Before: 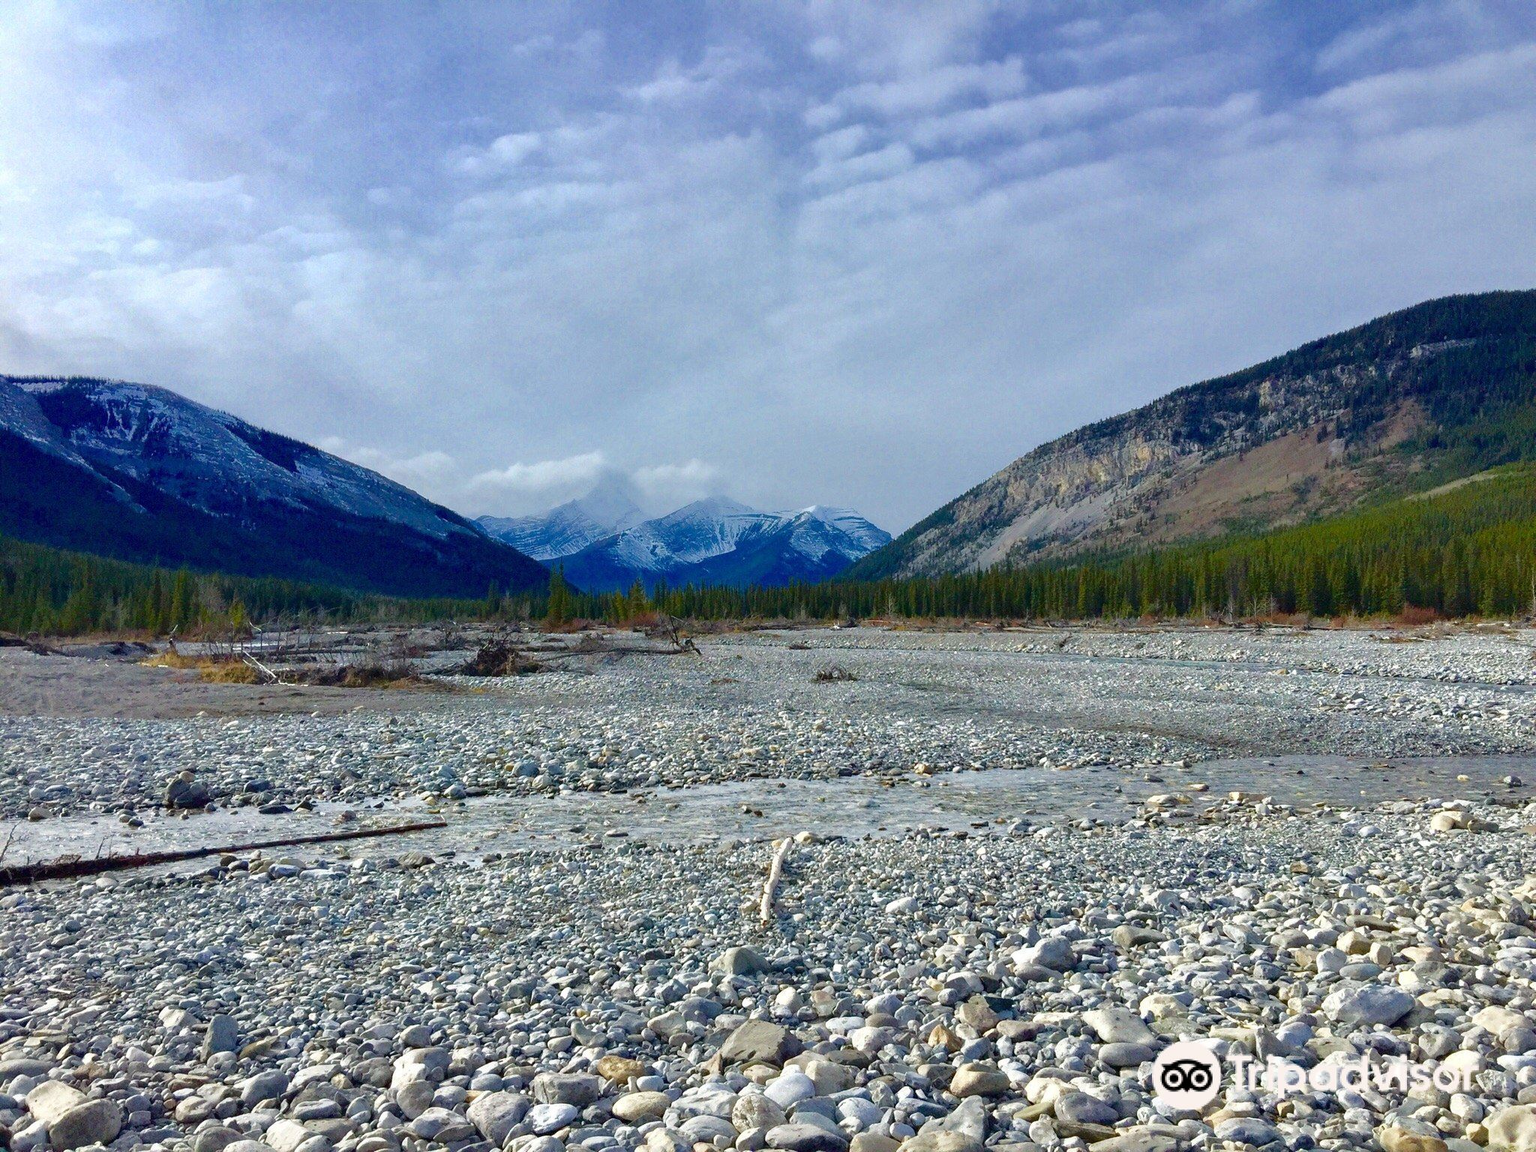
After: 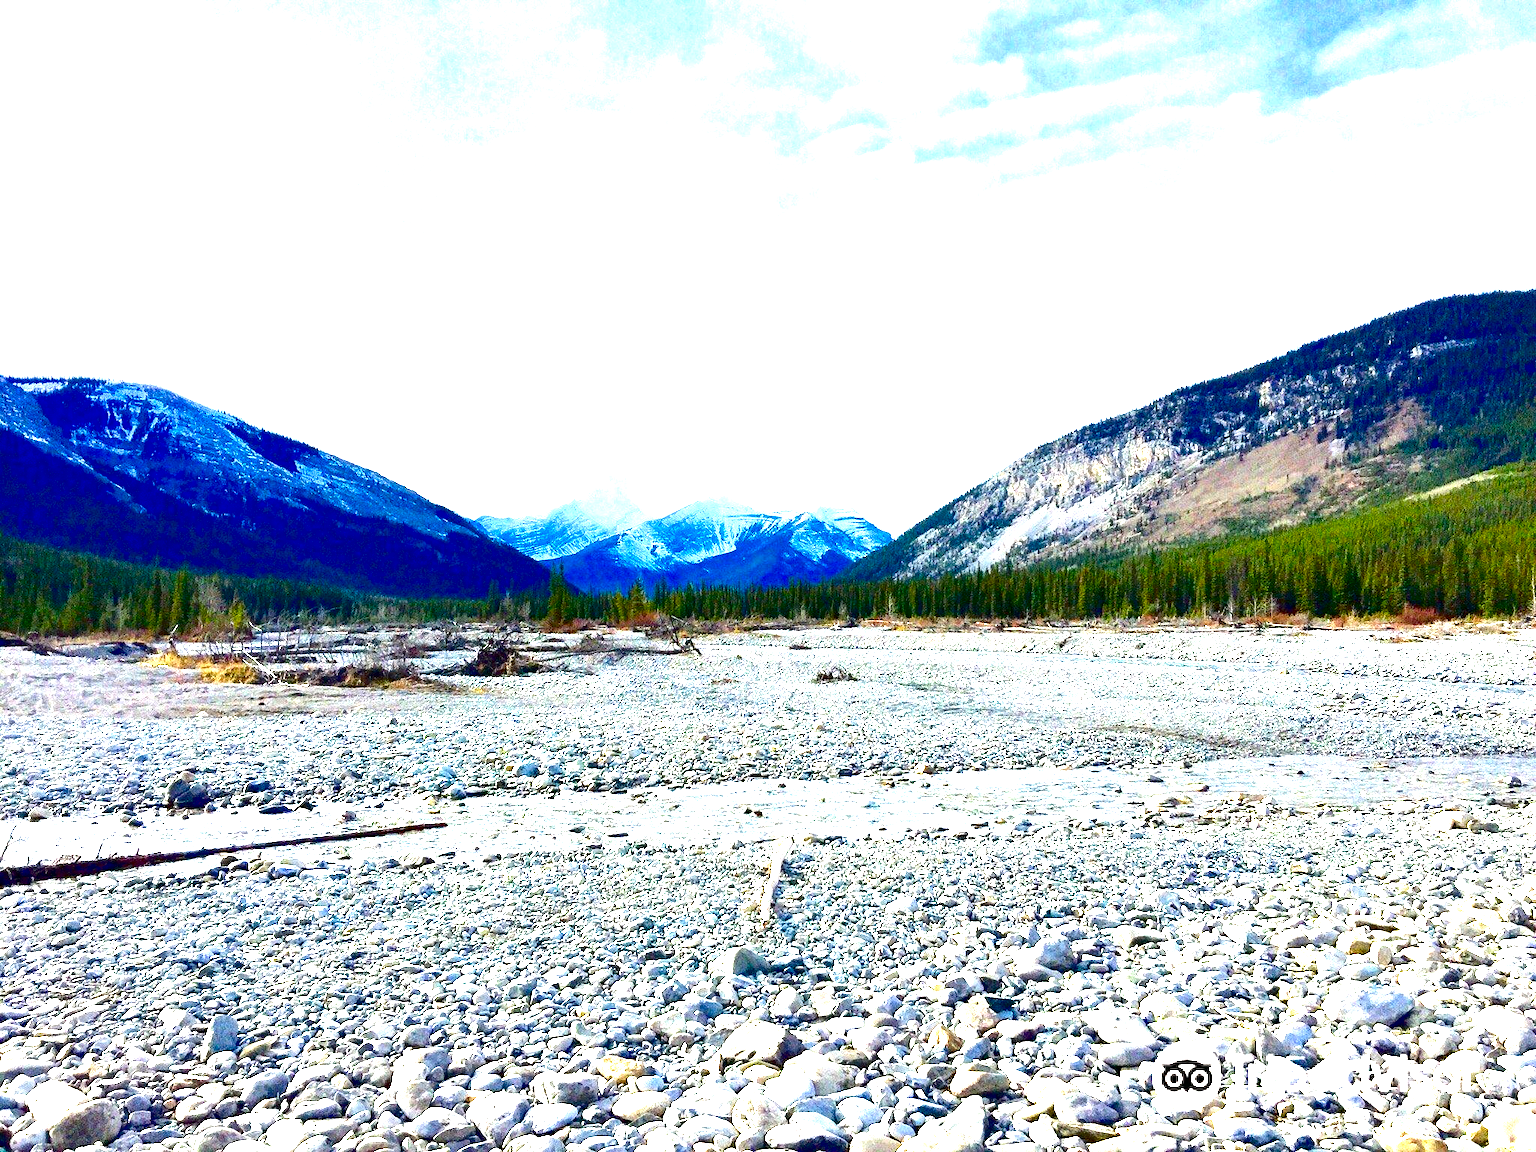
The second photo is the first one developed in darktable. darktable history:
contrast brightness saturation: contrast 0.1, brightness -0.26, saturation 0.14
exposure: black level correction 0.005, exposure 2.084 EV, compensate highlight preservation false
